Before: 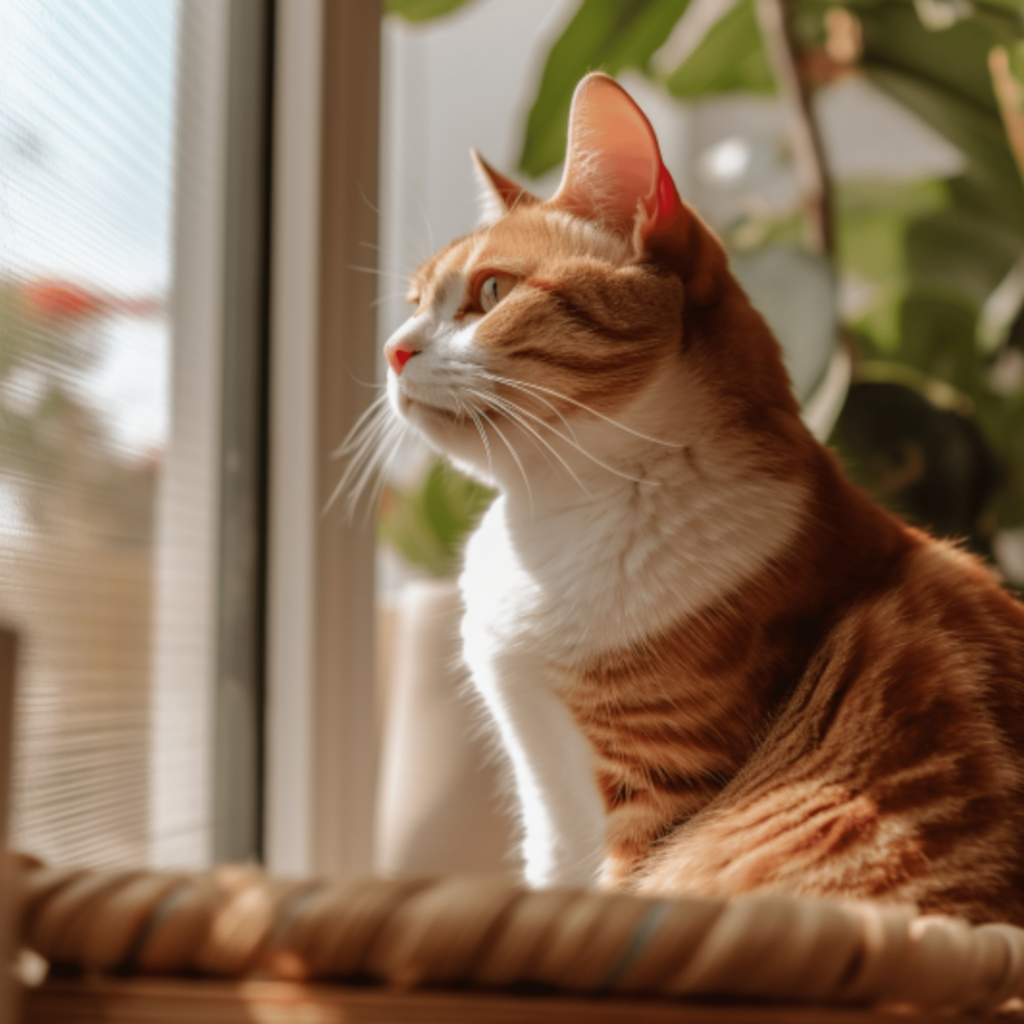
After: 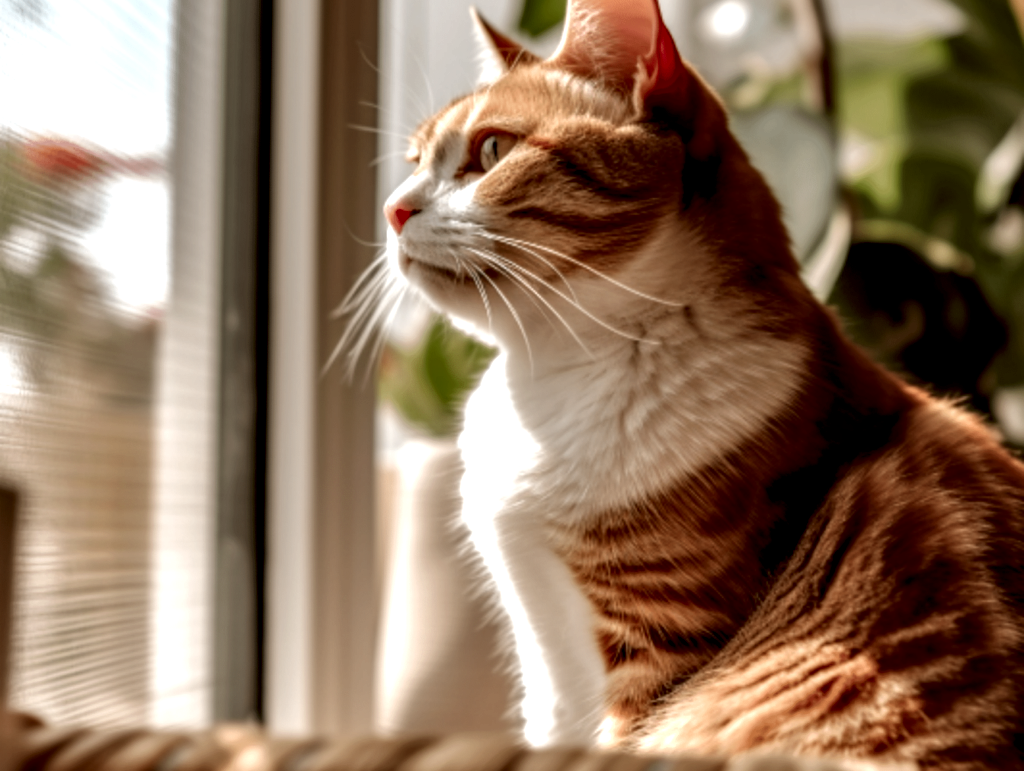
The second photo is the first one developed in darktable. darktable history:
crop: top 13.816%, bottom 10.865%
local contrast: highlights 20%, detail 196%
exposure: exposure -0.108 EV, compensate exposure bias true, compensate highlight preservation false
levels: mode automatic, levels [0, 0.281, 0.562]
